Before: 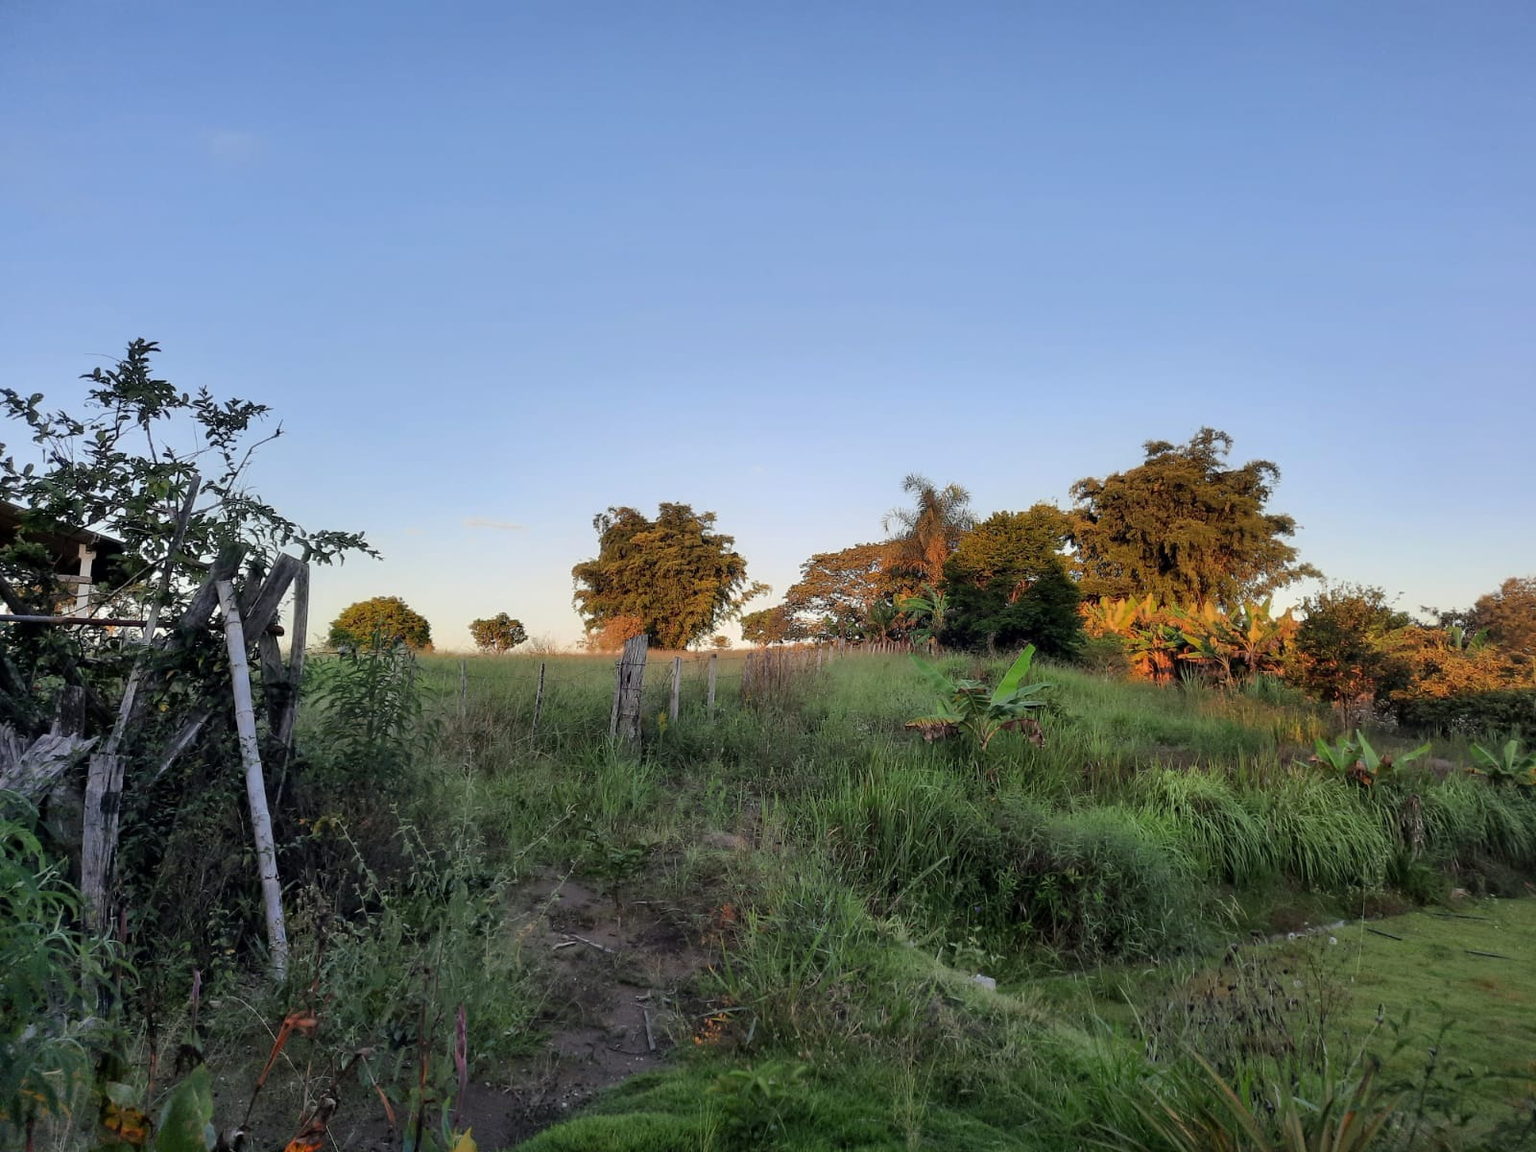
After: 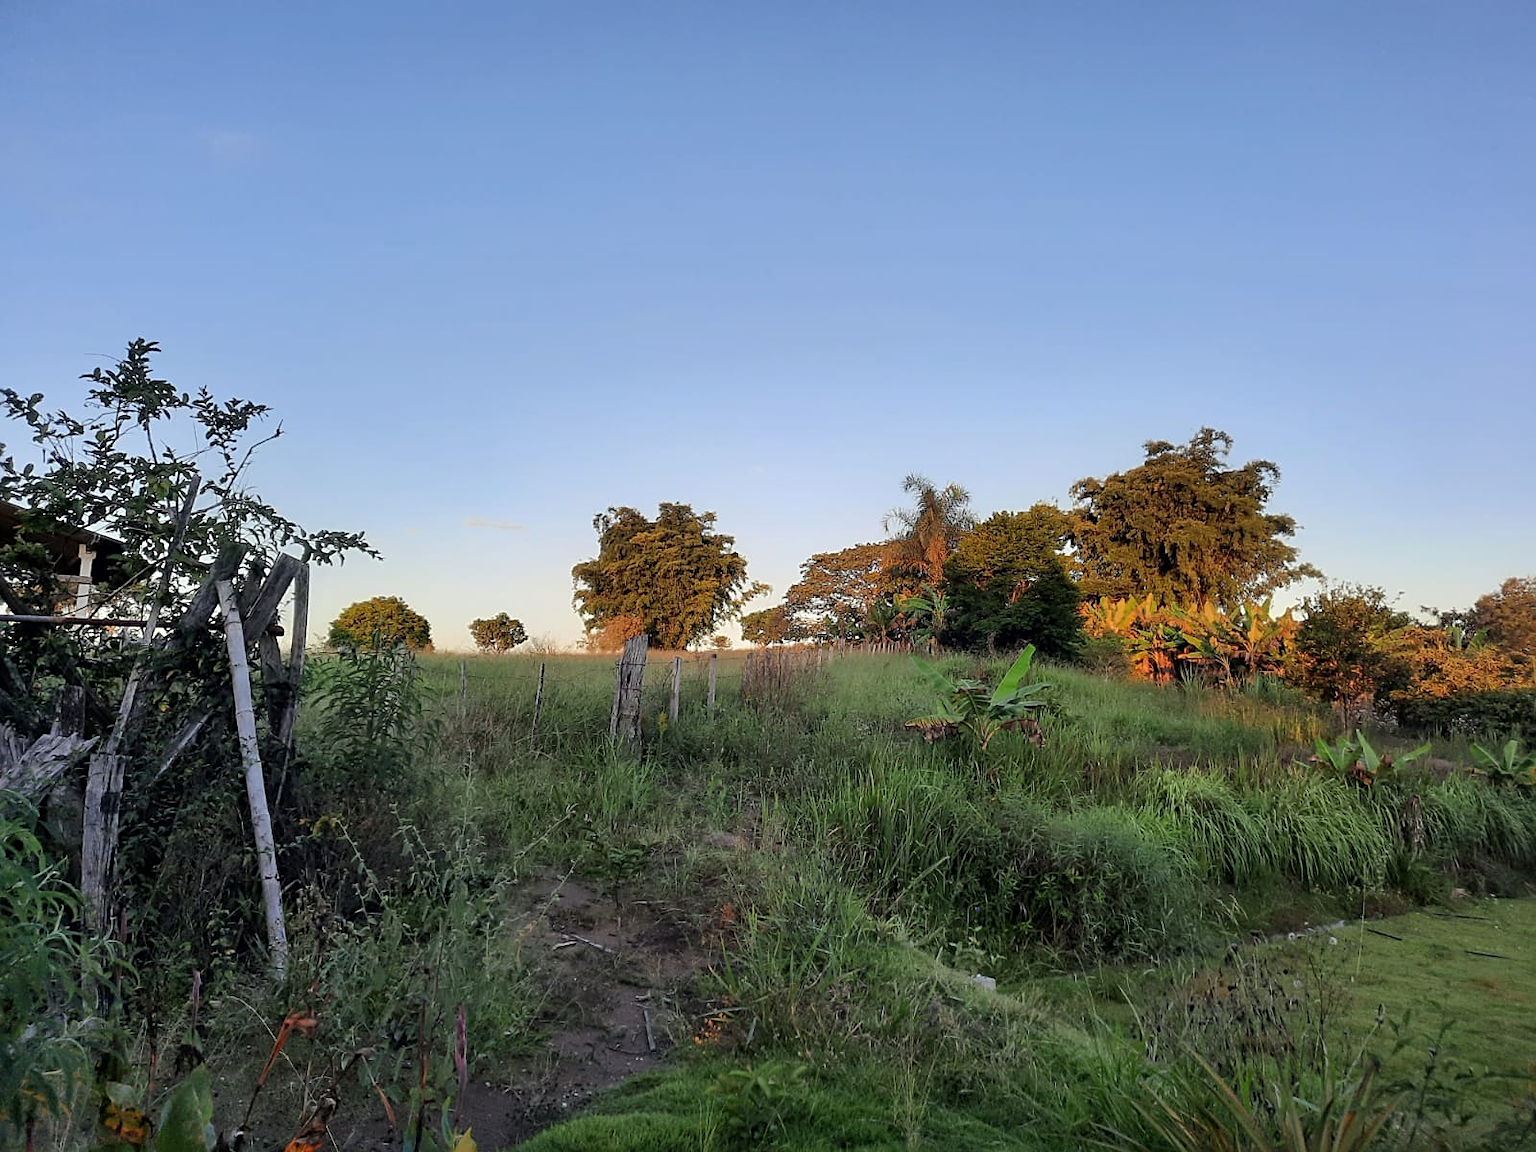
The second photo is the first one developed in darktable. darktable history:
rotate and perspective: automatic cropping original format, crop left 0, crop top 0
sharpen: on, module defaults
